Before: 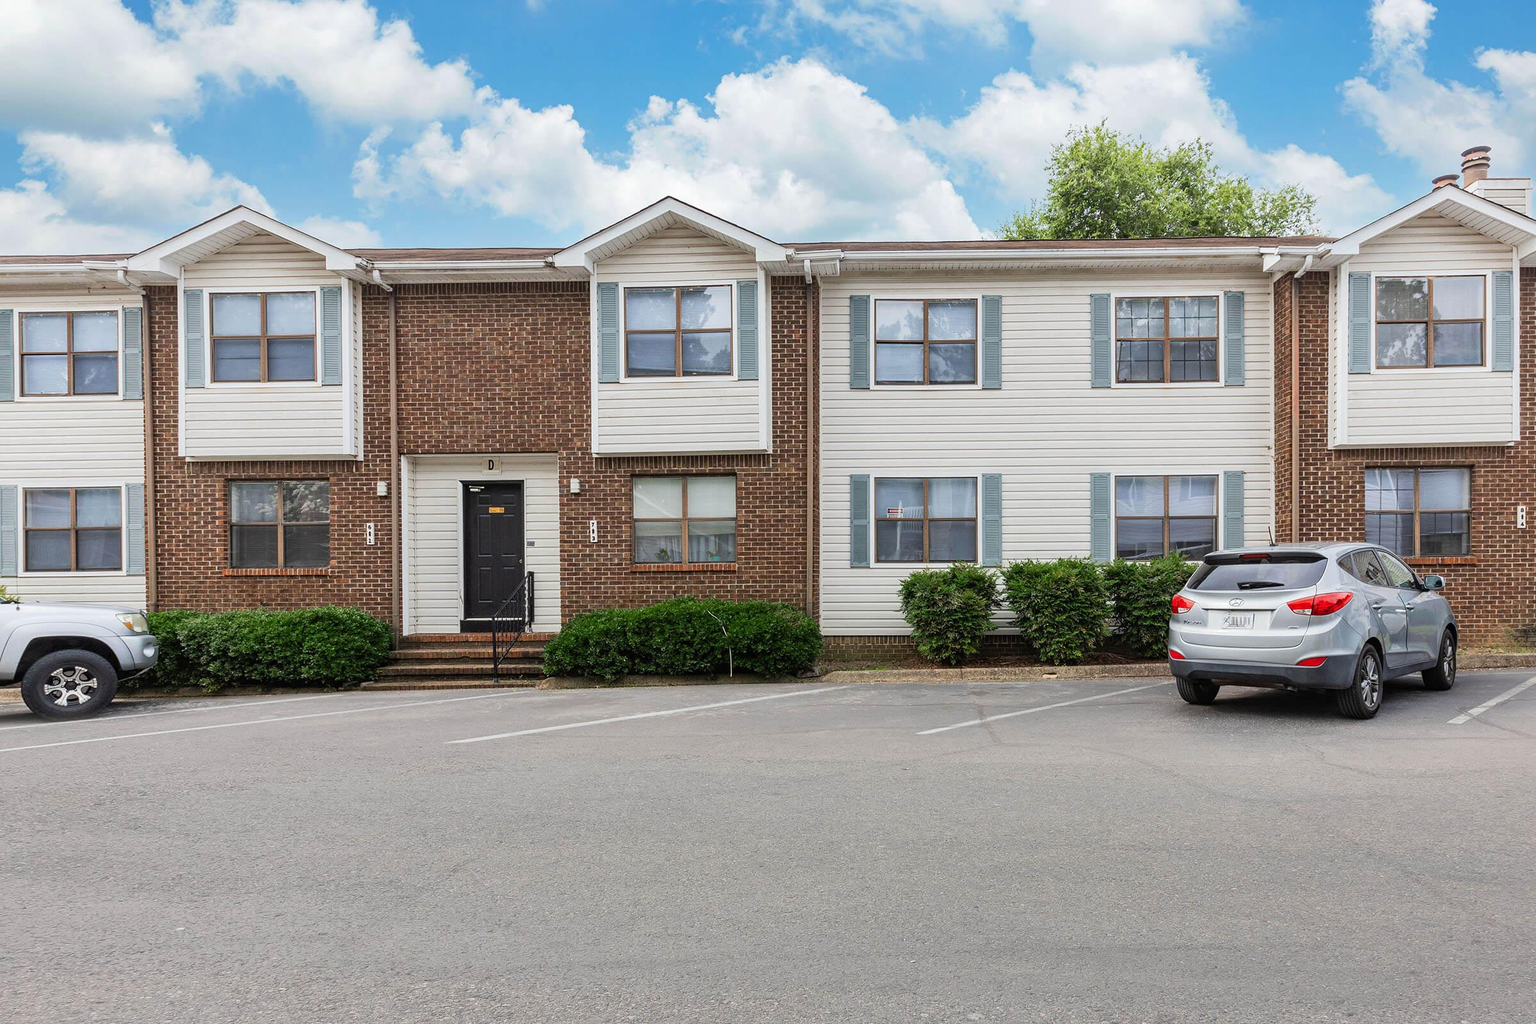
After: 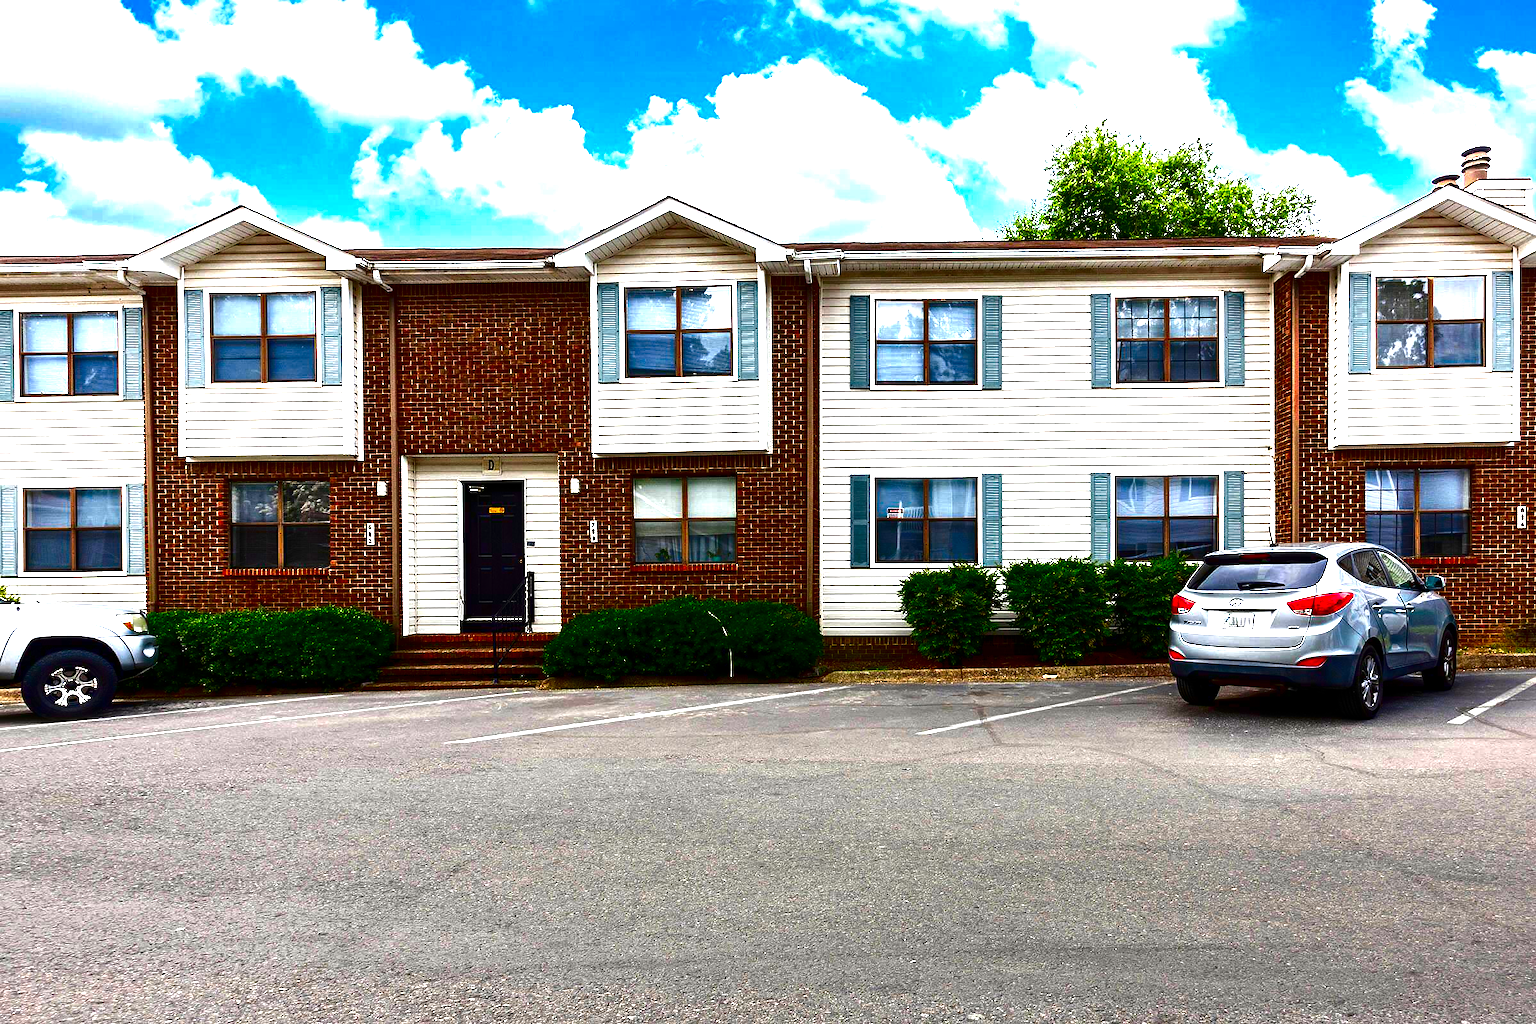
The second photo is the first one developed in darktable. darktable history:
contrast brightness saturation: brightness -1, saturation 1
exposure: black level correction 0, exposure 0.95 EV, compensate exposure bias true, compensate highlight preservation false
